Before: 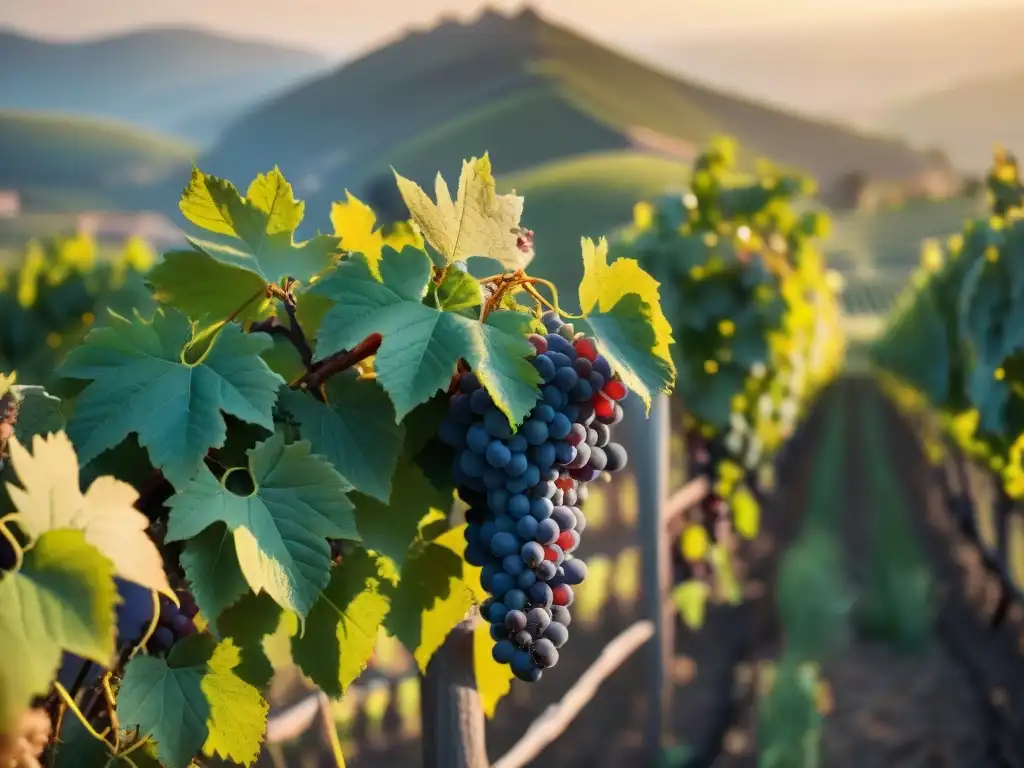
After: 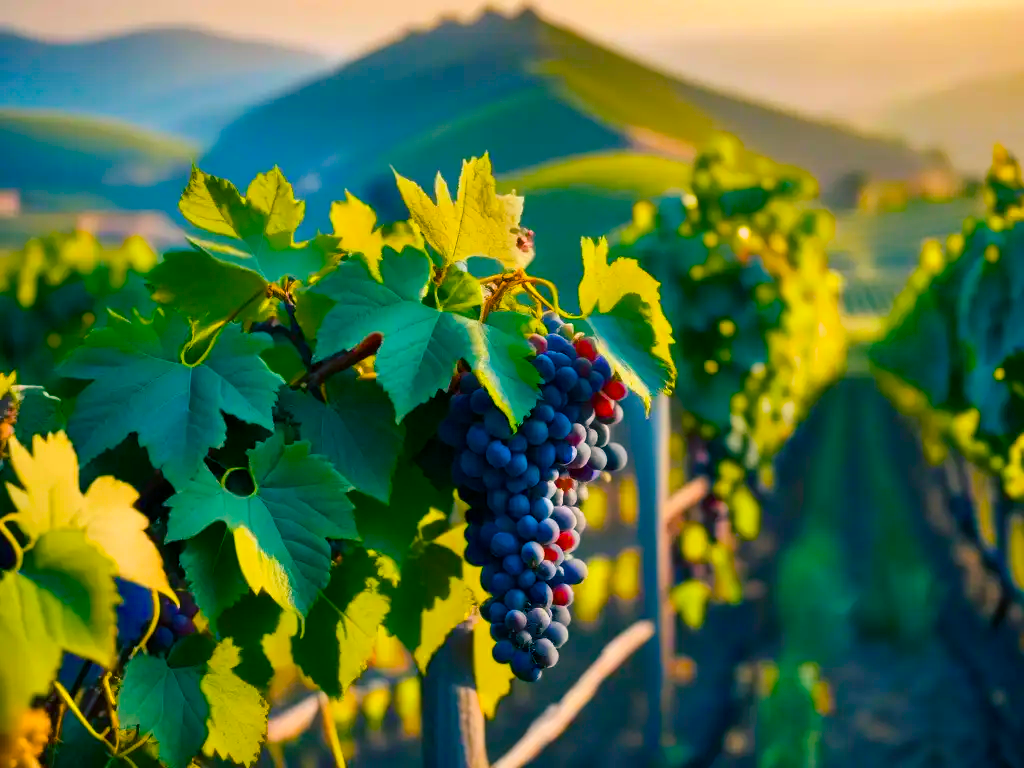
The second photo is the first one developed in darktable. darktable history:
color balance rgb: shadows lift › luminance -28.981%, shadows lift › chroma 10.082%, shadows lift › hue 230.74°, linear chroma grading › shadows 9.32%, linear chroma grading › highlights 9.318%, linear chroma grading › global chroma 14.576%, linear chroma grading › mid-tones 14.634%, perceptual saturation grading › global saturation 36.049%, perceptual saturation grading › shadows 35.006%, global vibrance 20%
